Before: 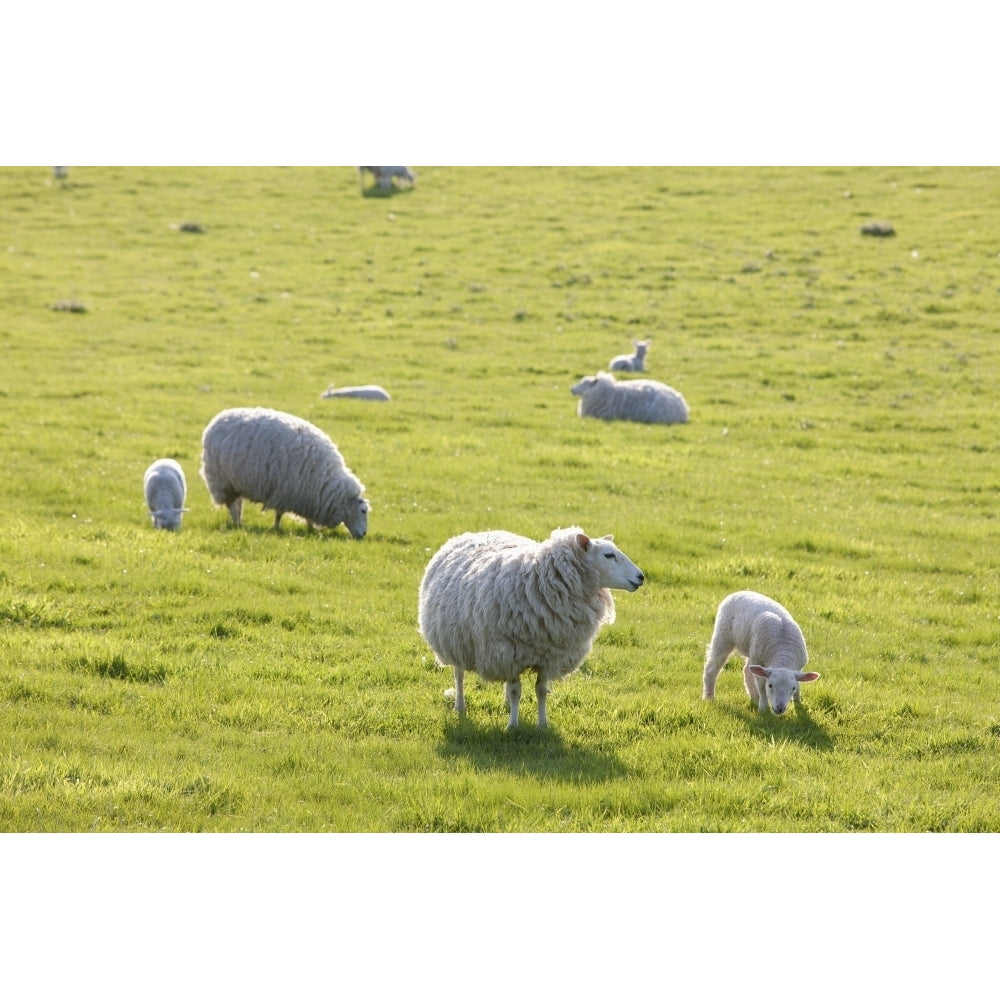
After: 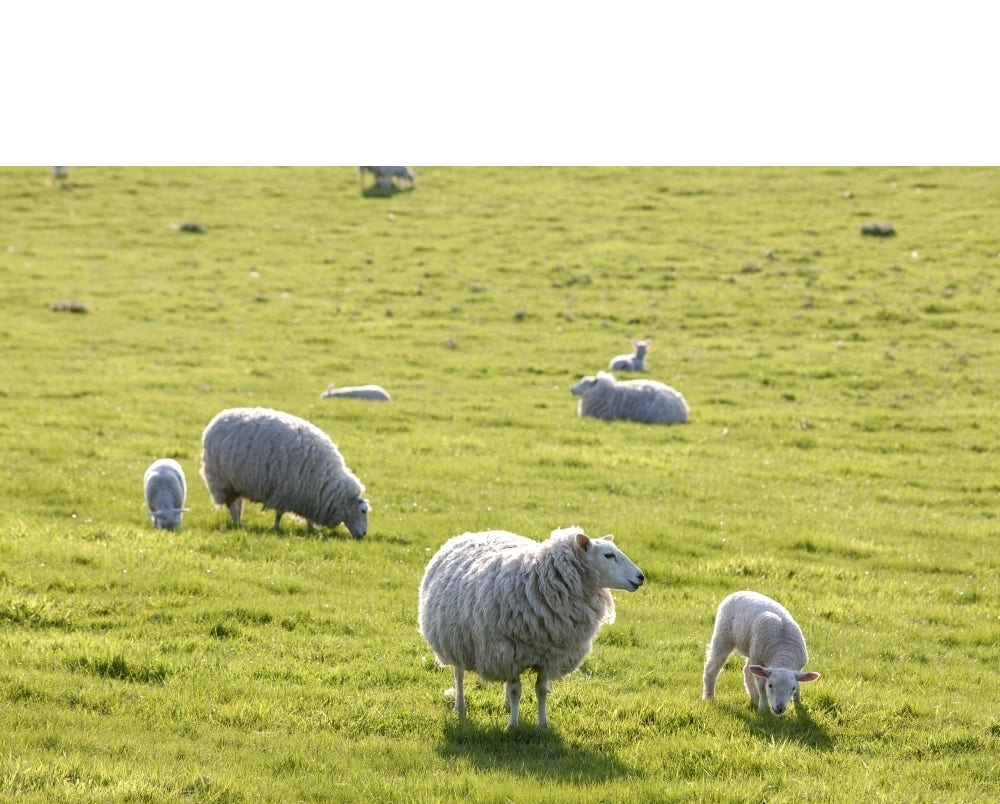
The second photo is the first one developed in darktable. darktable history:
local contrast: on, module defaults
crop: bottom 19.522%
